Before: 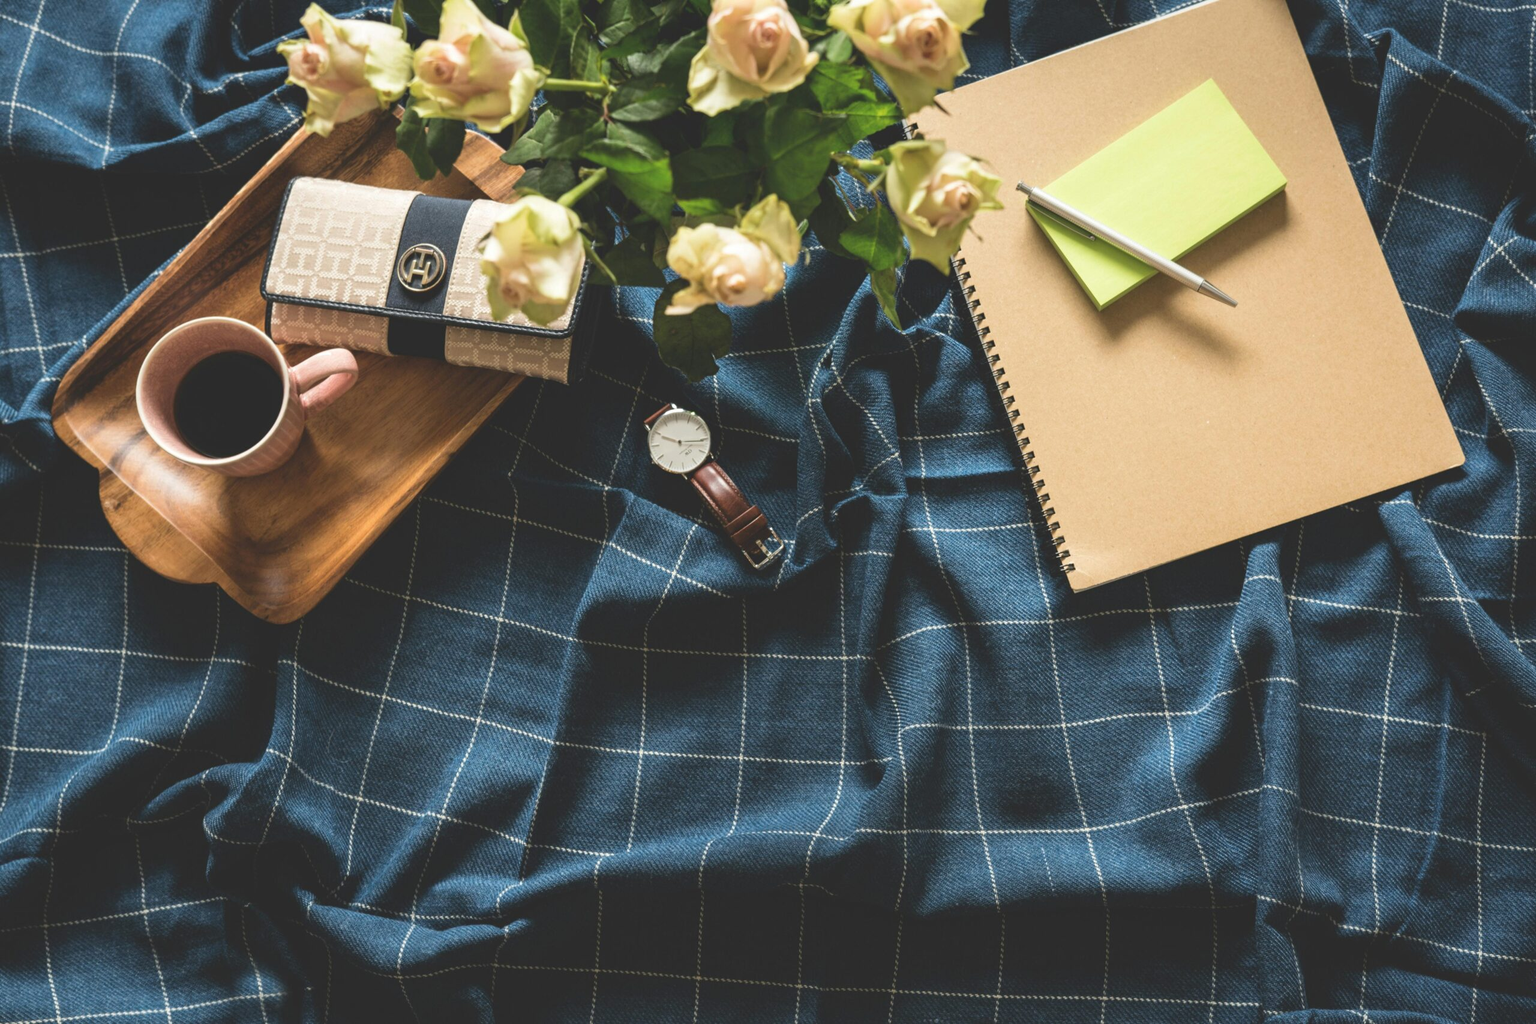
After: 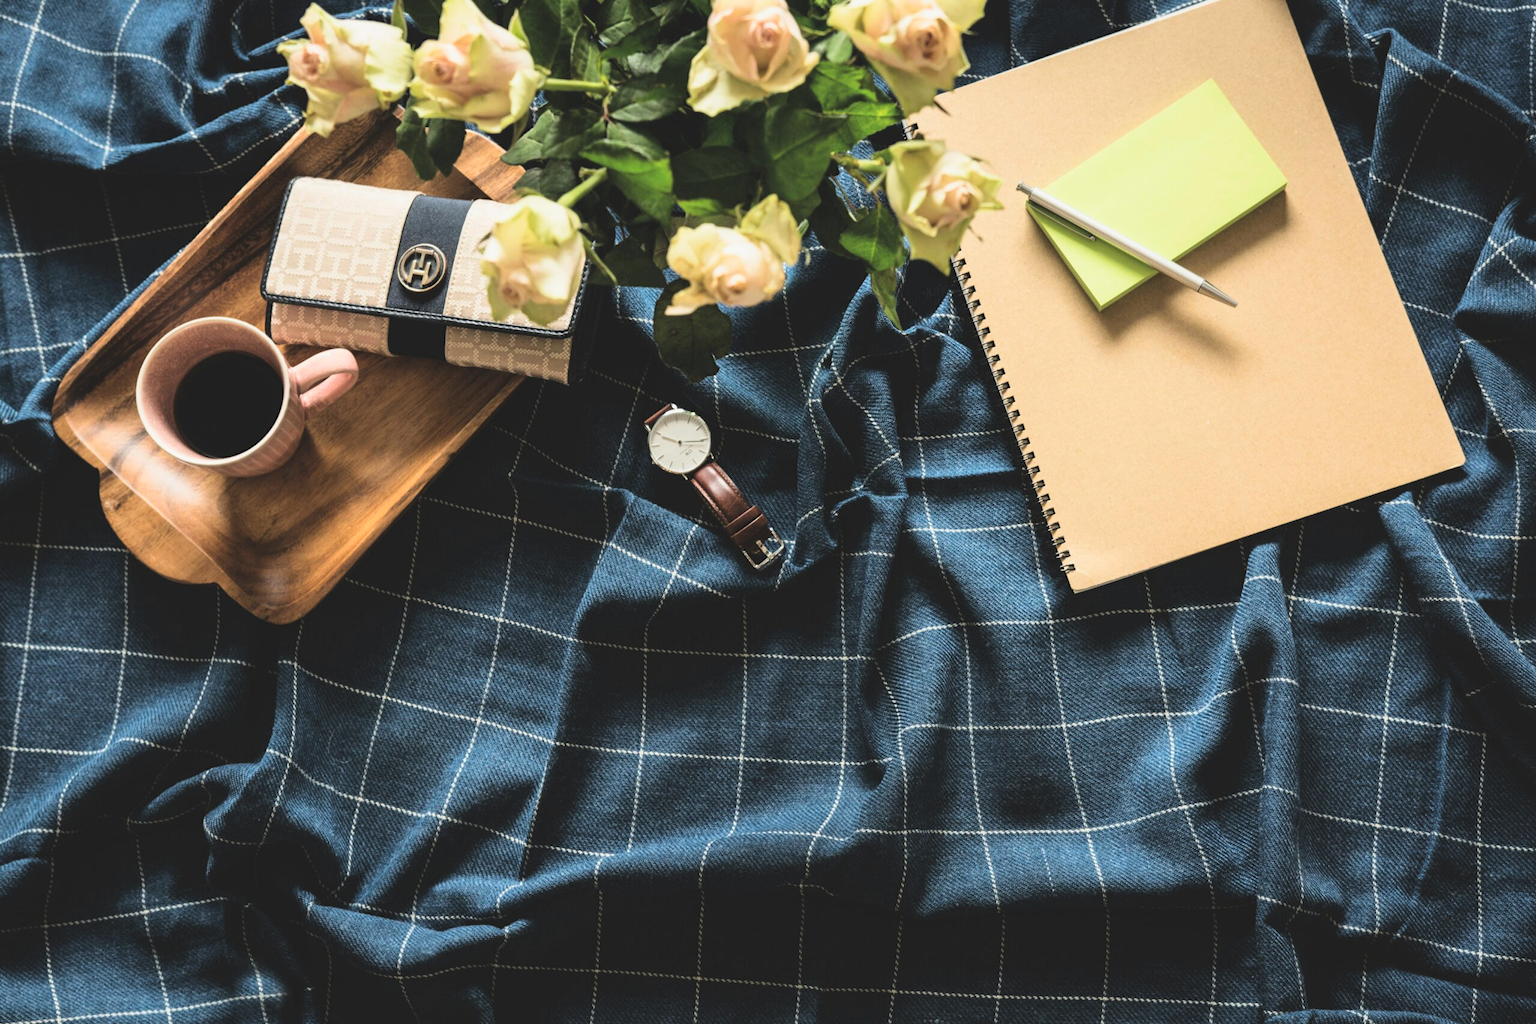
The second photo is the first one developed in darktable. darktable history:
tone curve: curves: ch0 [(0, 0.023) (0.104, 0.058) (0.21, 0.162) (0.469, 0.524) (0.579, 0.65) (0.725, 0.8) (0.858, 0.903) (1, 0.974)]; ch1 [(0, 0) (0.414, 0.395) (0.447, 0.447) (0.502, 0.501) (0.521, 0.512) (0.566, 0.566) (0.618, 0.61) (0.654, 0.642) (1, 1)]; ch2 [(0, 0) (0.369, 0.388) (0.437, 0.453) (0.492, 0.485) (0.524, 0.508) (0.553, 0.566) (0.583, 0.608) (1, 1)], color space Lab, linked channels, preserve colors none
contrast brightness saturation: saturation -0.044
